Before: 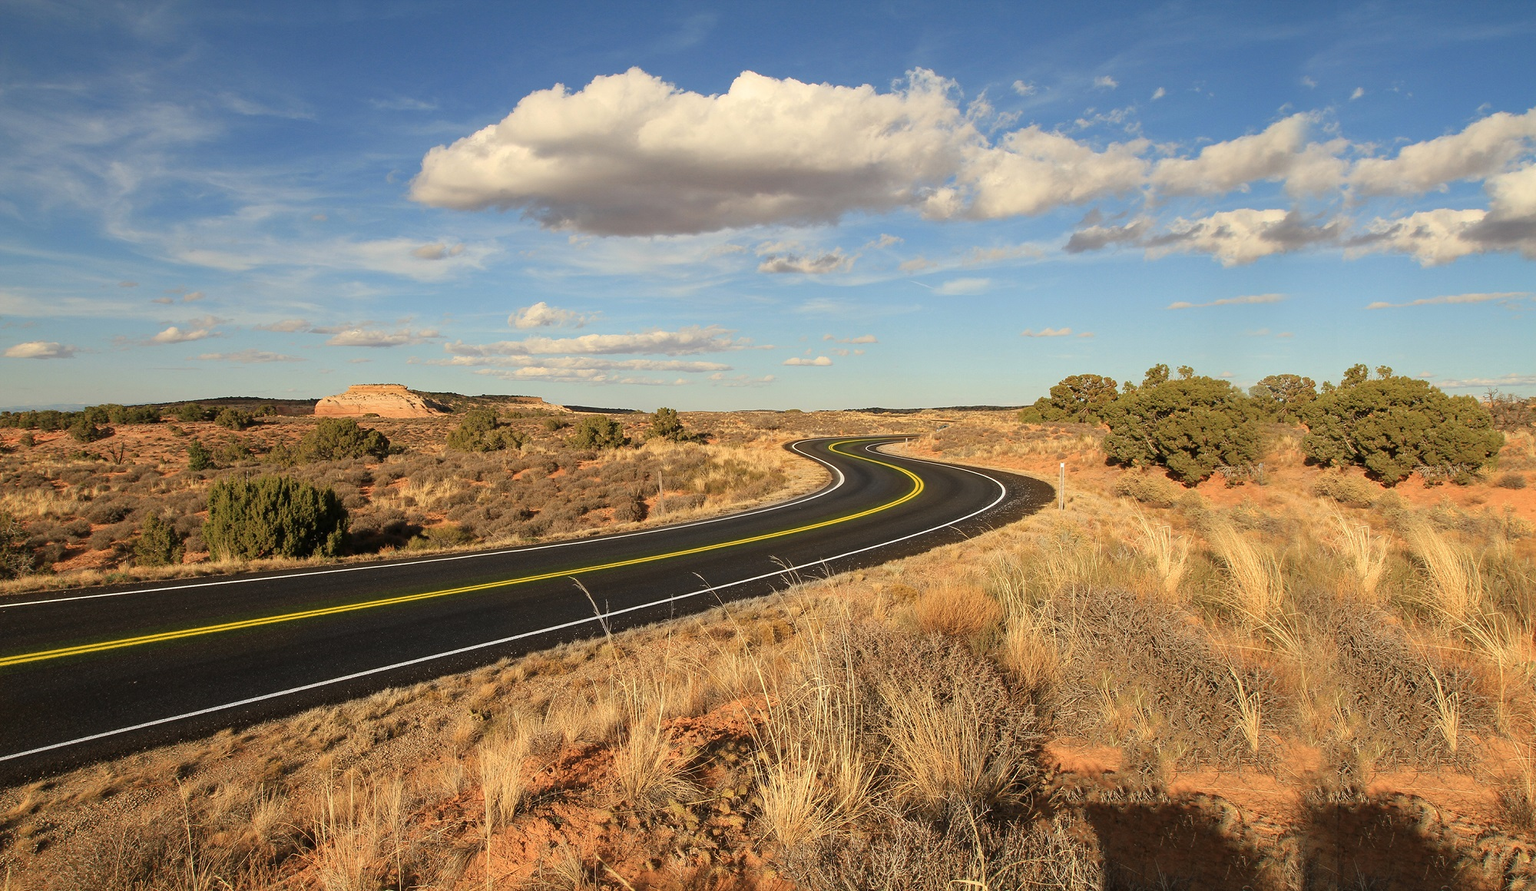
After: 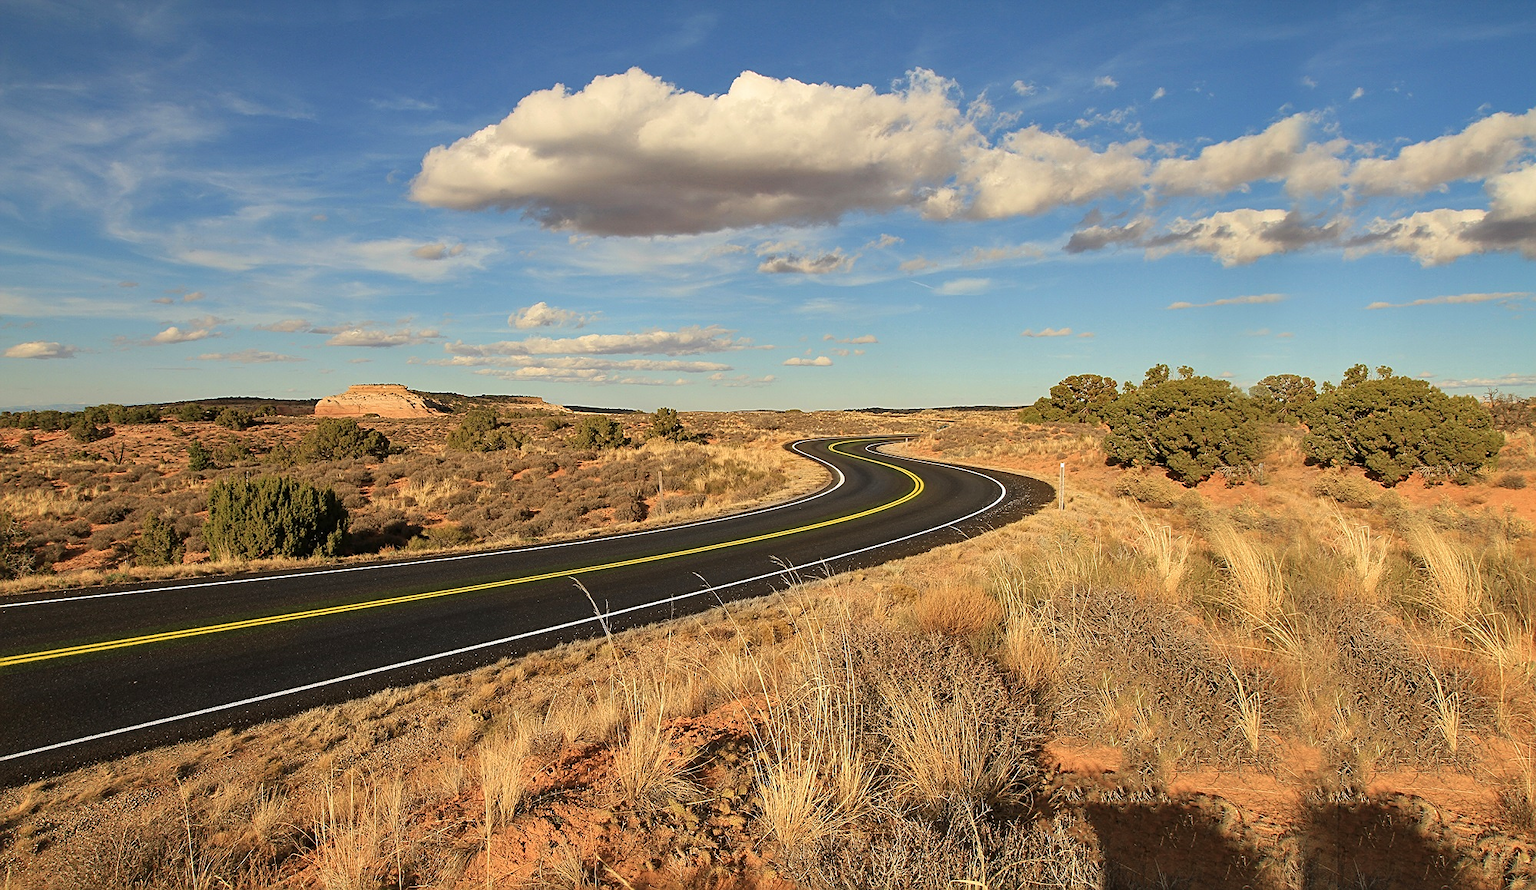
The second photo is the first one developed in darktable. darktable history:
velvia: strength 14.89%
sharpen: on, module defaults
tone equalizer: edges refinement/feathering 500, mask exposure compensation -1.57 EV, preserve details no
shadows and highlights: shadows 33.75, highlights -47.24, compress 49.83%, soften with gaussian
